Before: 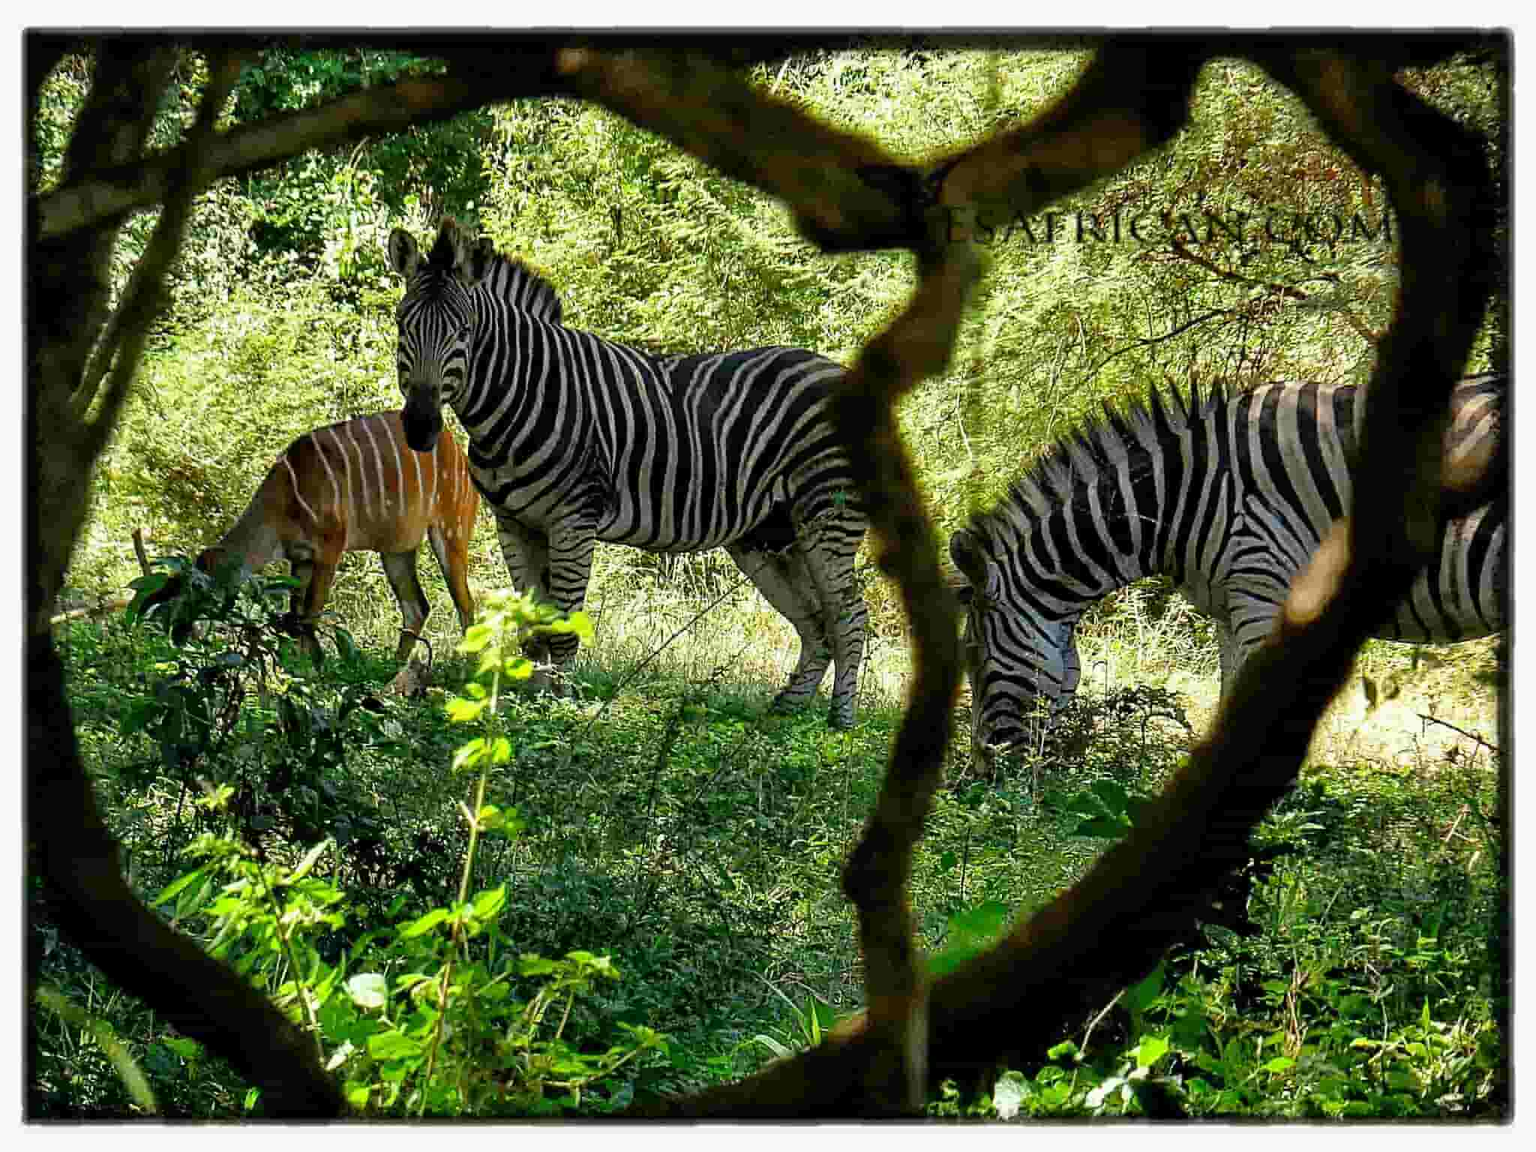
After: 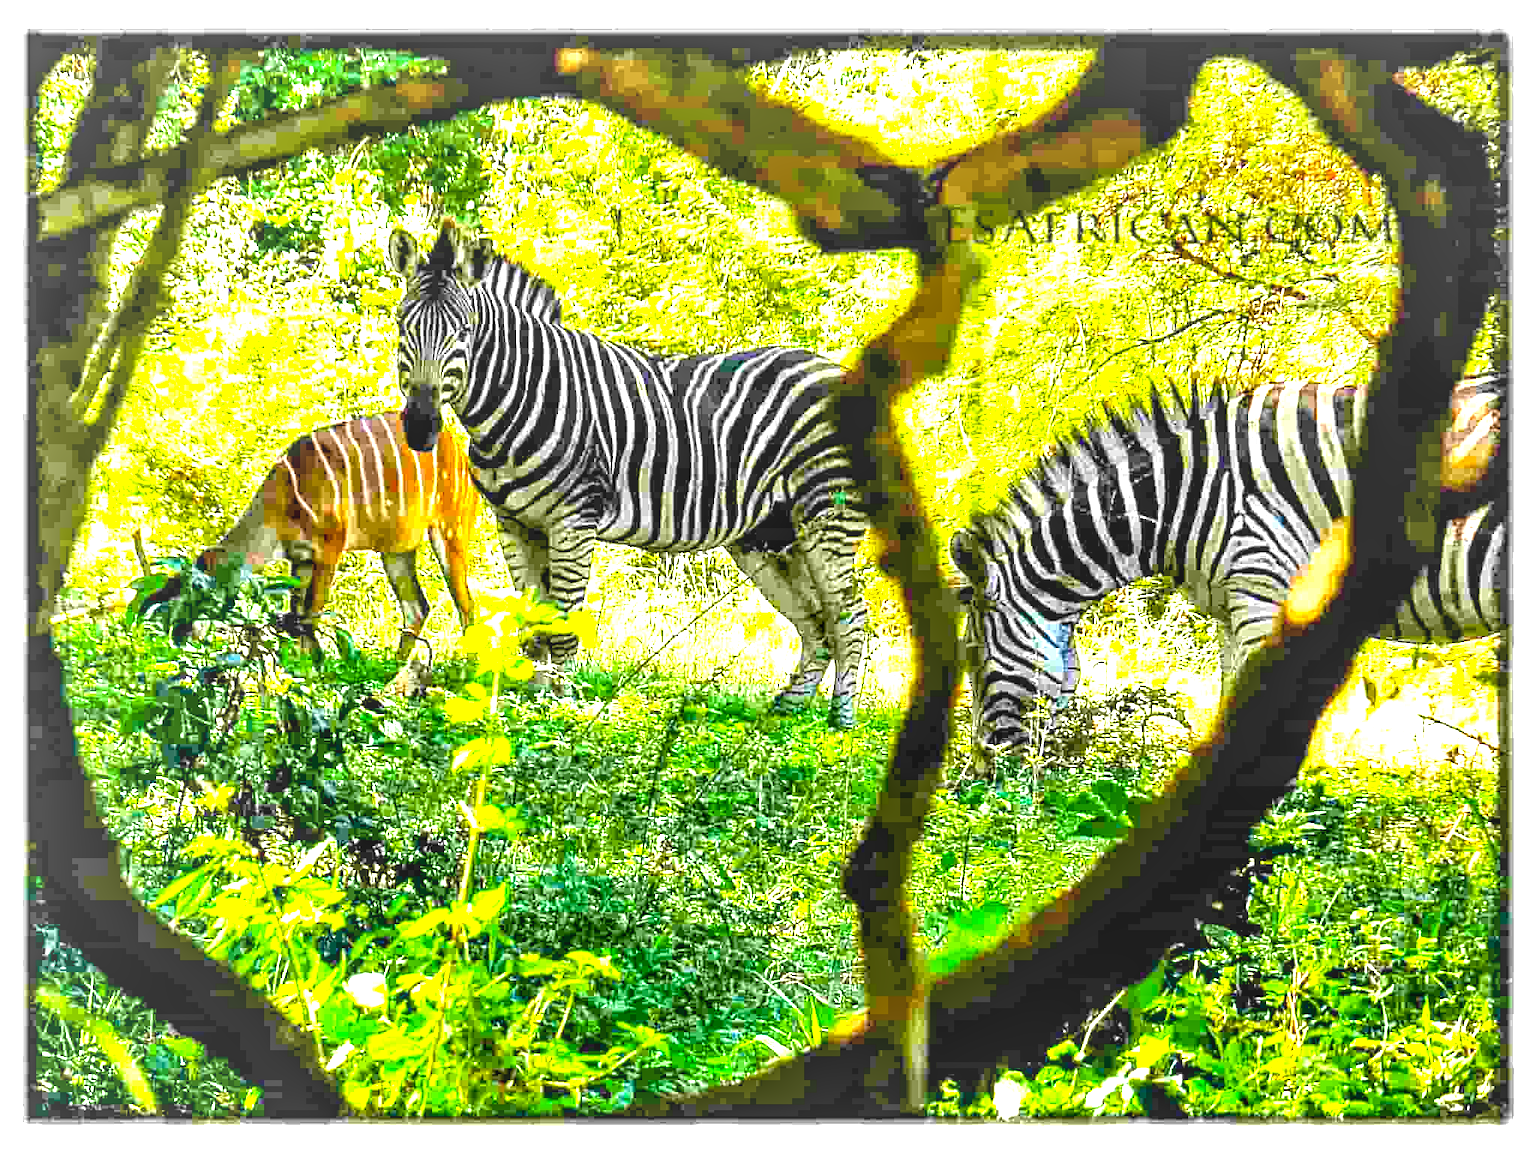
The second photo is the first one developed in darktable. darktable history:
color balance rgb: perceptual saturation grading › global saturation 36%, perceptual brilliance grading › global brilliance 10%, global vibrance 20%
local contrast: on, module defaults
white balance: emerald 1
exposure: black level correction 0.001, exposure 1.84 EV, compensate highlight preservation false
